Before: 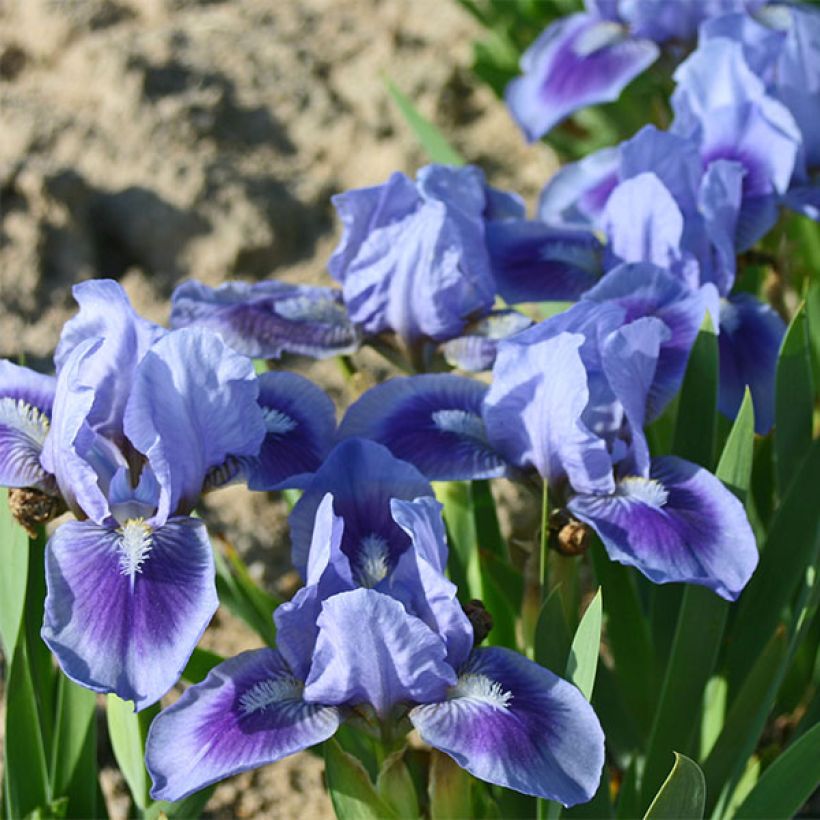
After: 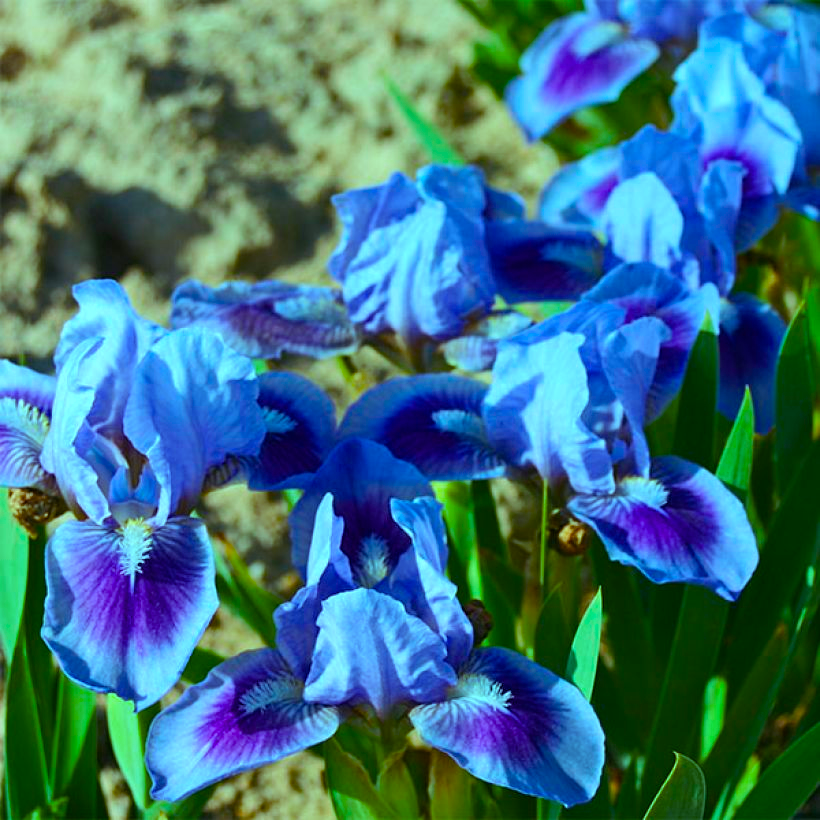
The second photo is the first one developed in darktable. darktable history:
color balance rgb: shadows lift › luminance -9.094%, highlights gain › chroma 5.416%, highlights gain › hue 193.66°, perceptual saturation grading › global saturation 37.025%, perceptual saturation grading › shadows 35.282%, global vibrance 20%
